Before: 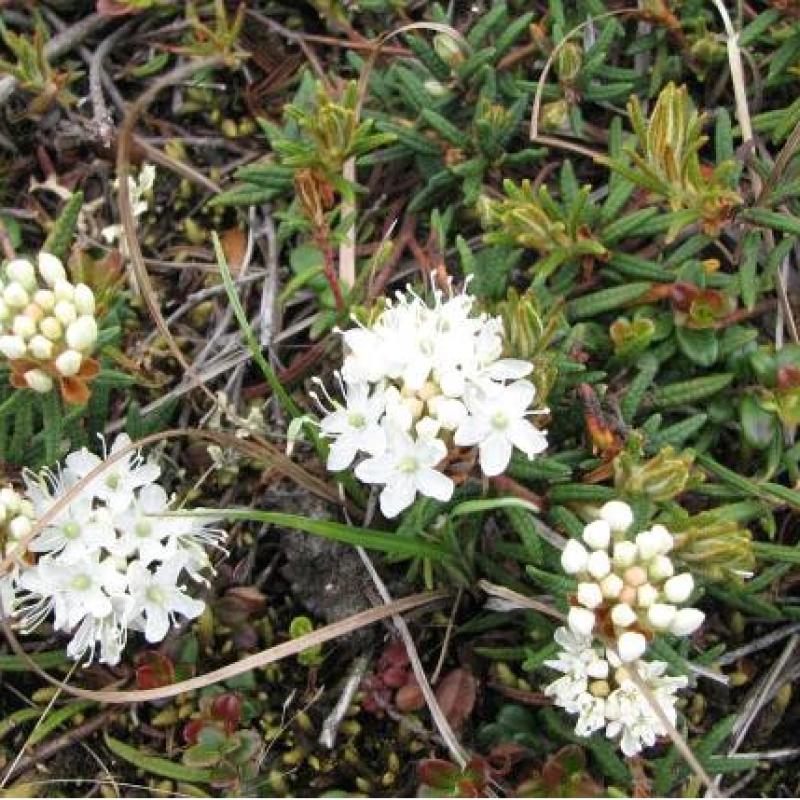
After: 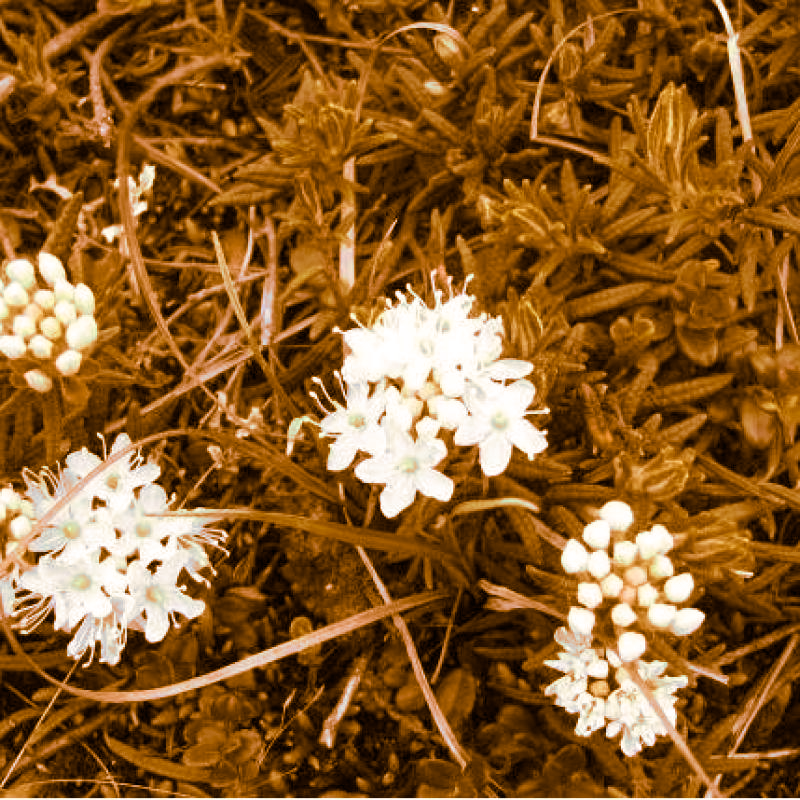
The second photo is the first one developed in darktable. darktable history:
tone equalizer: on, module defaults
split-toning: shadows › hue 26°, shadows › saturation 0.92, highlights › hue 40°, highlights › saturation 0.92, balance -63, compress 0%
